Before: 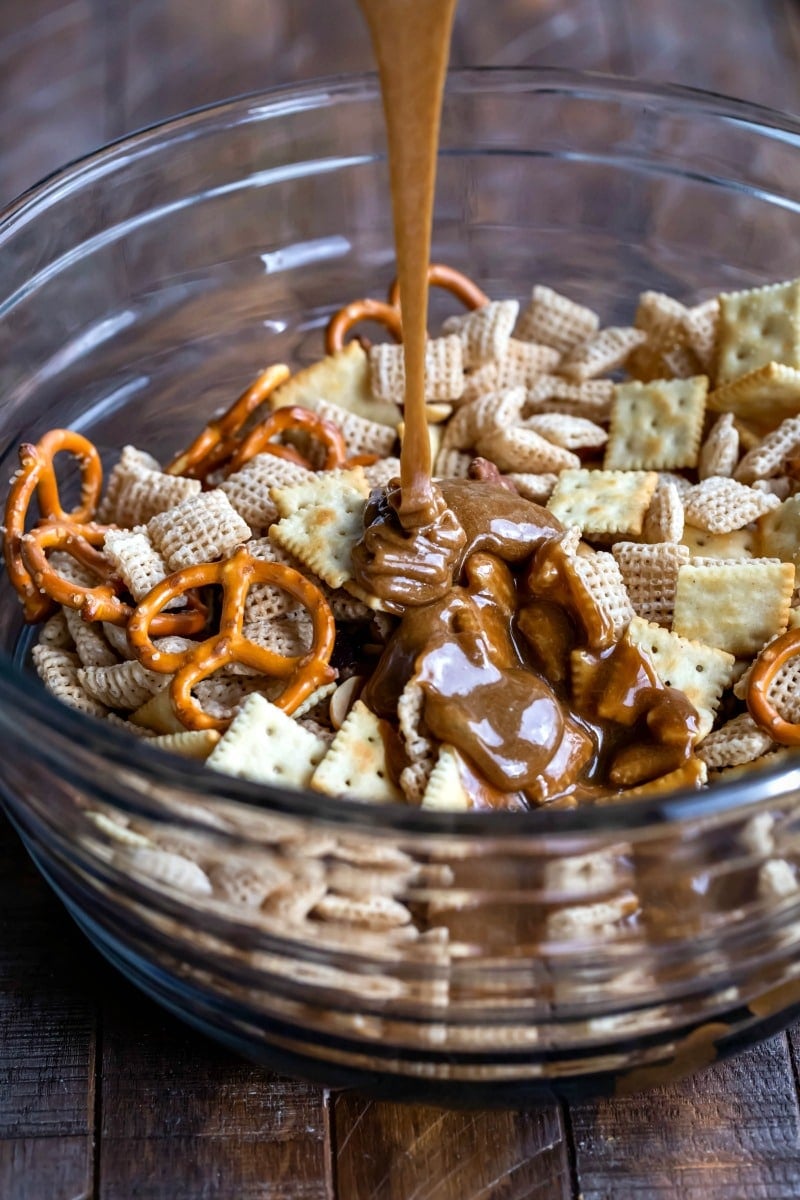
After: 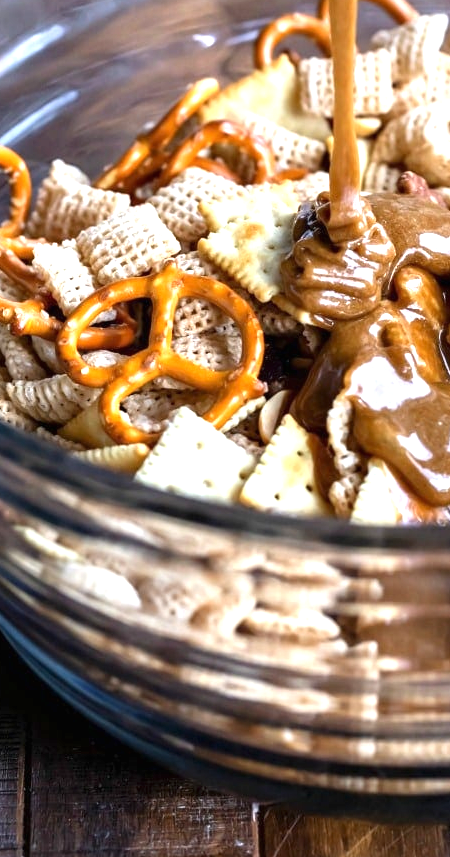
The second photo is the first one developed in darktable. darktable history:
crop: left 8.966%, top 23.852%, right 34.699%, bottom 4.703%
exposure: black level correction 0, exposure 0.9 EV, compensate exposure bias true, compensate highlight preservation false
